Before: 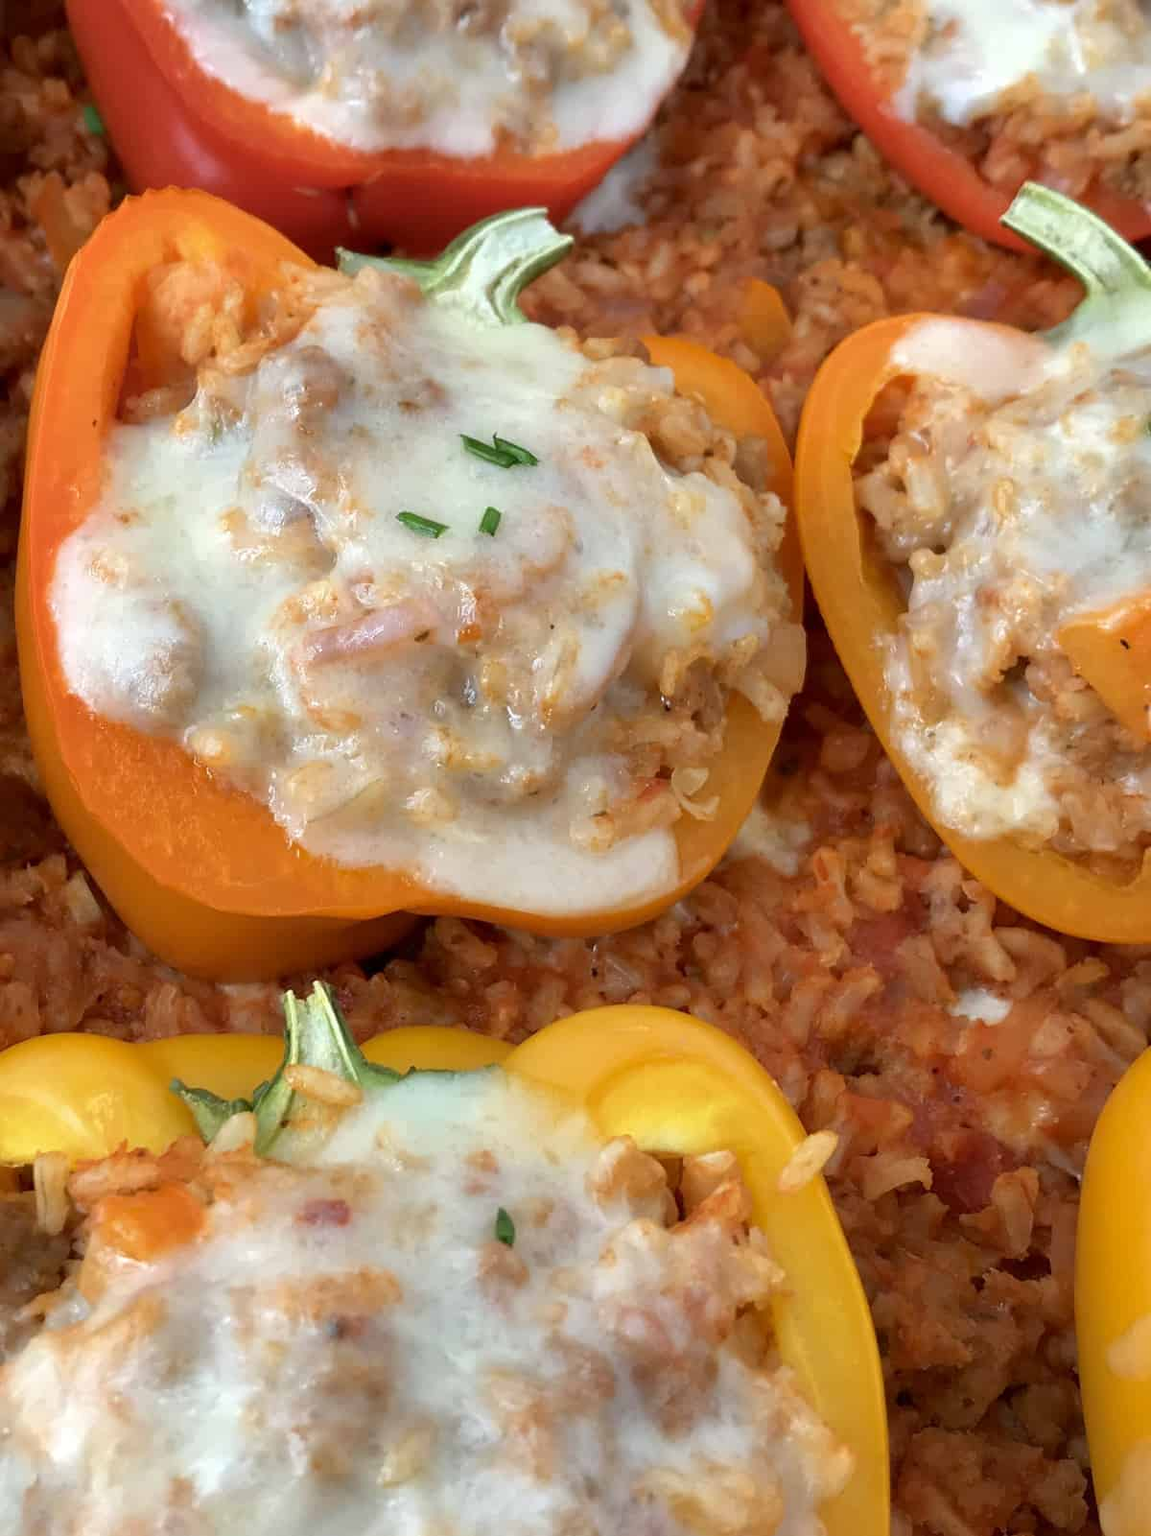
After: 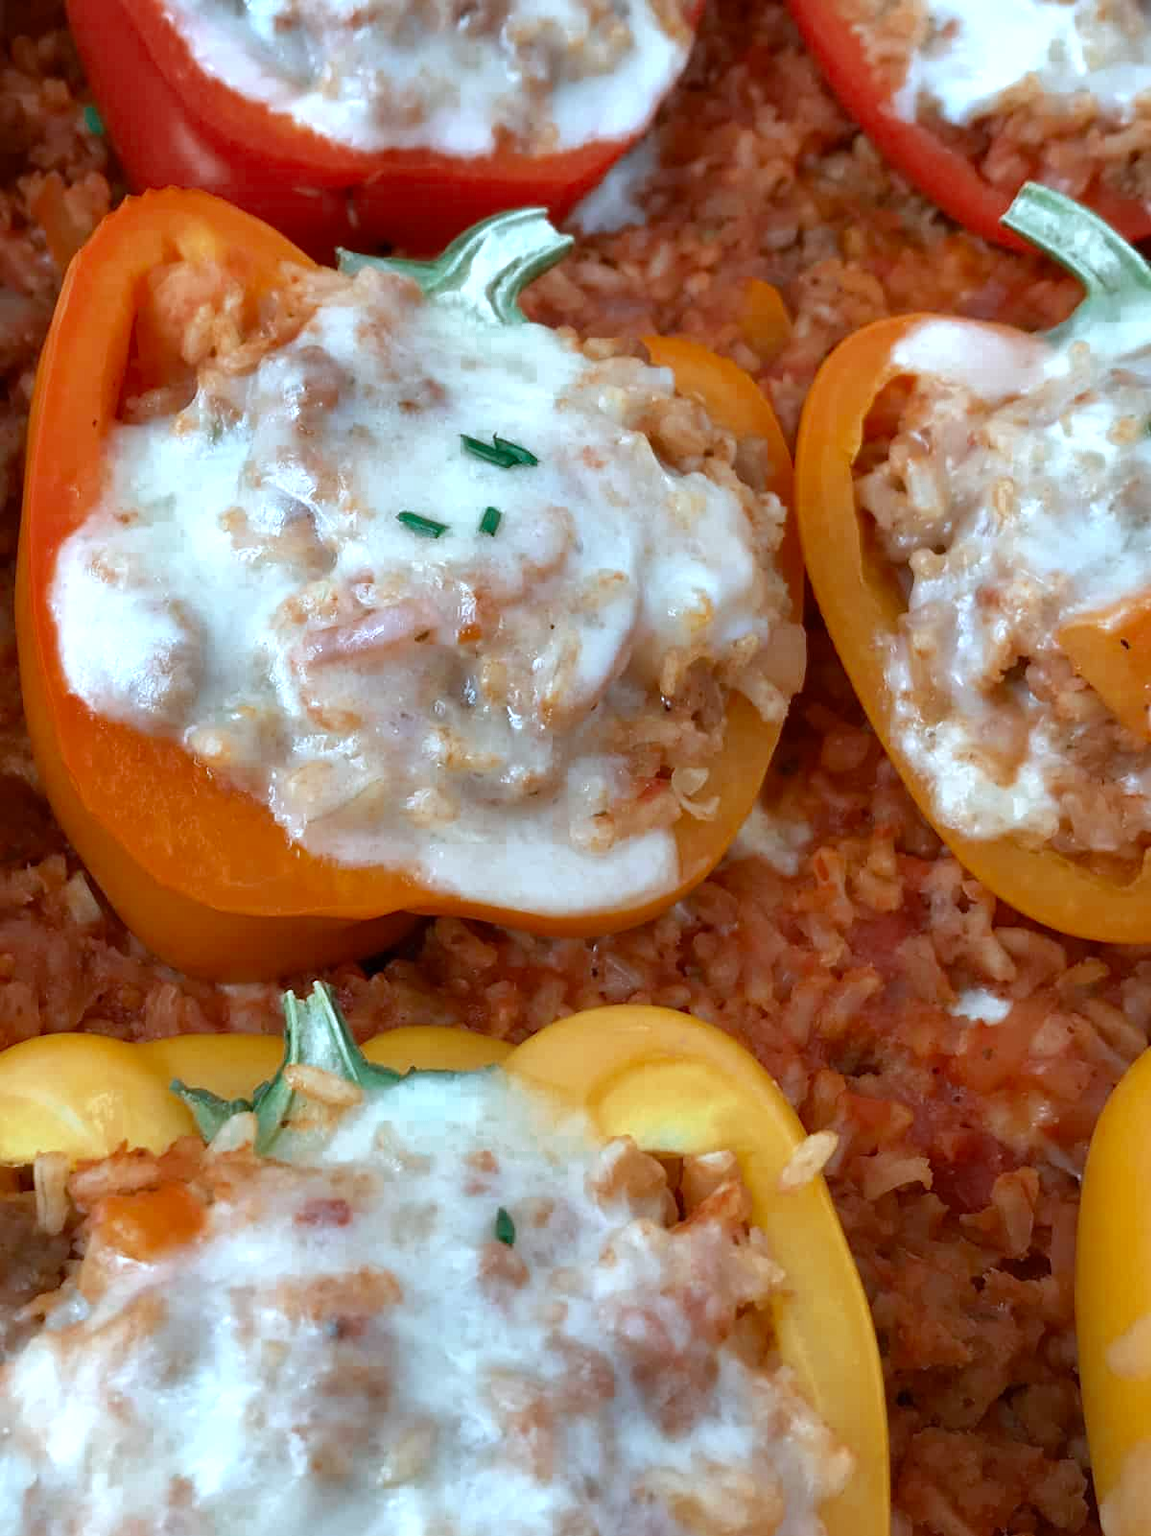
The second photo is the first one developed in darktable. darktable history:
color correction: highlights a* -9.35, highlights b* -23.15
color zones: curves: ch0 [(0, 0.5) (0.125, 0.4) (0.25, 0.5) (0.375, 0.4) (0.5, 0.4) (0.625, 0.6) (0.75, 0.6) (0.875, 0.5)]; ch1 [(0, 0.4) (0.125, 0.5) (0.25, 0.4) (0.375, 0.4) (0.5, 0.4) (0.625, 0.4) (0.75, 0.5) (0.875, 0.4)]; ch2 [(0, 0.6) (0.125, 0.5) (0.25, 0.5) (0.375, 0.6) (0.5, 0.6) (0.625, 0.5) (0.75, 0.5) (0.875, 0.5)]
